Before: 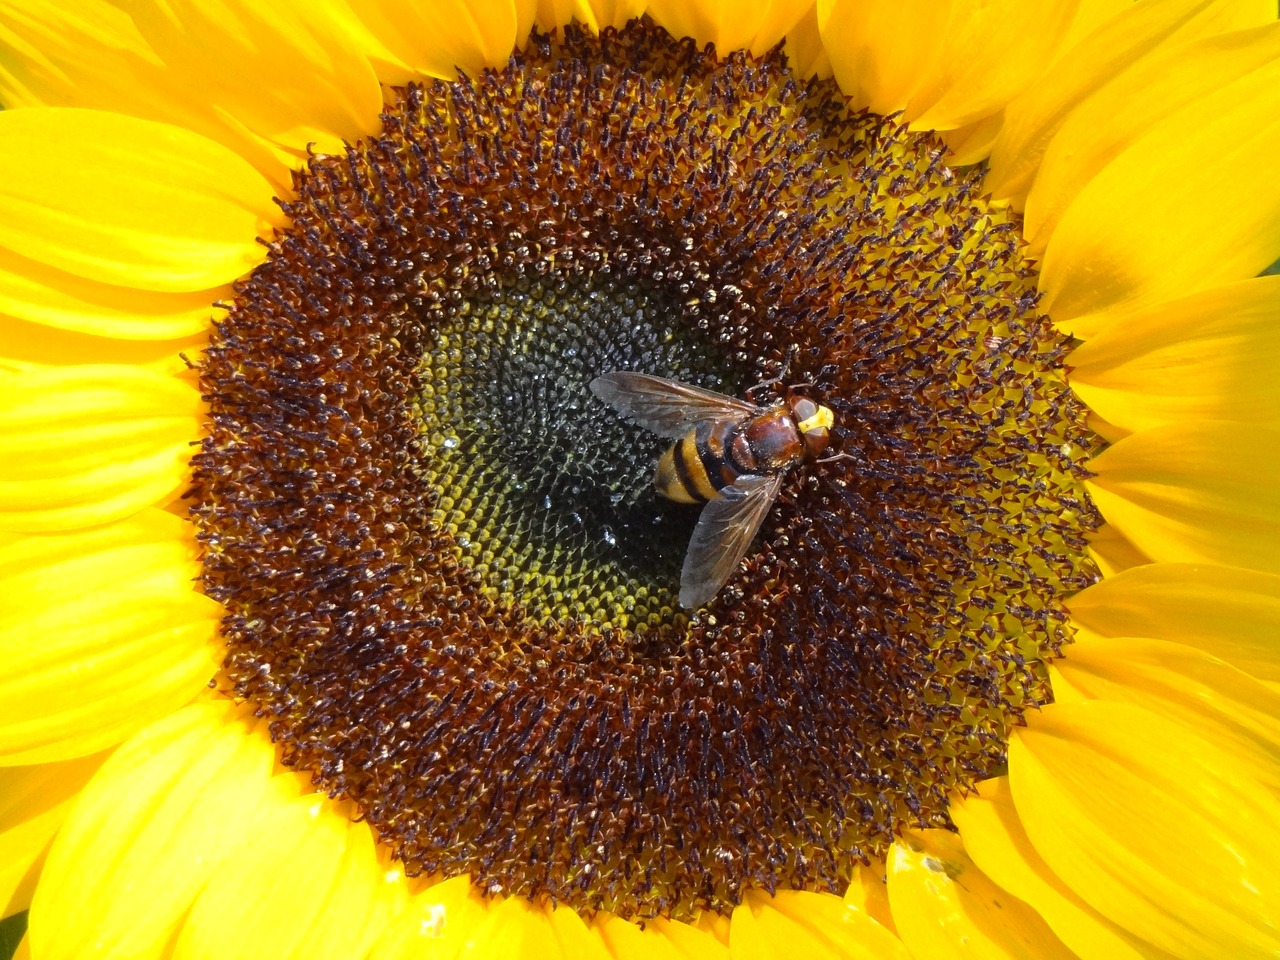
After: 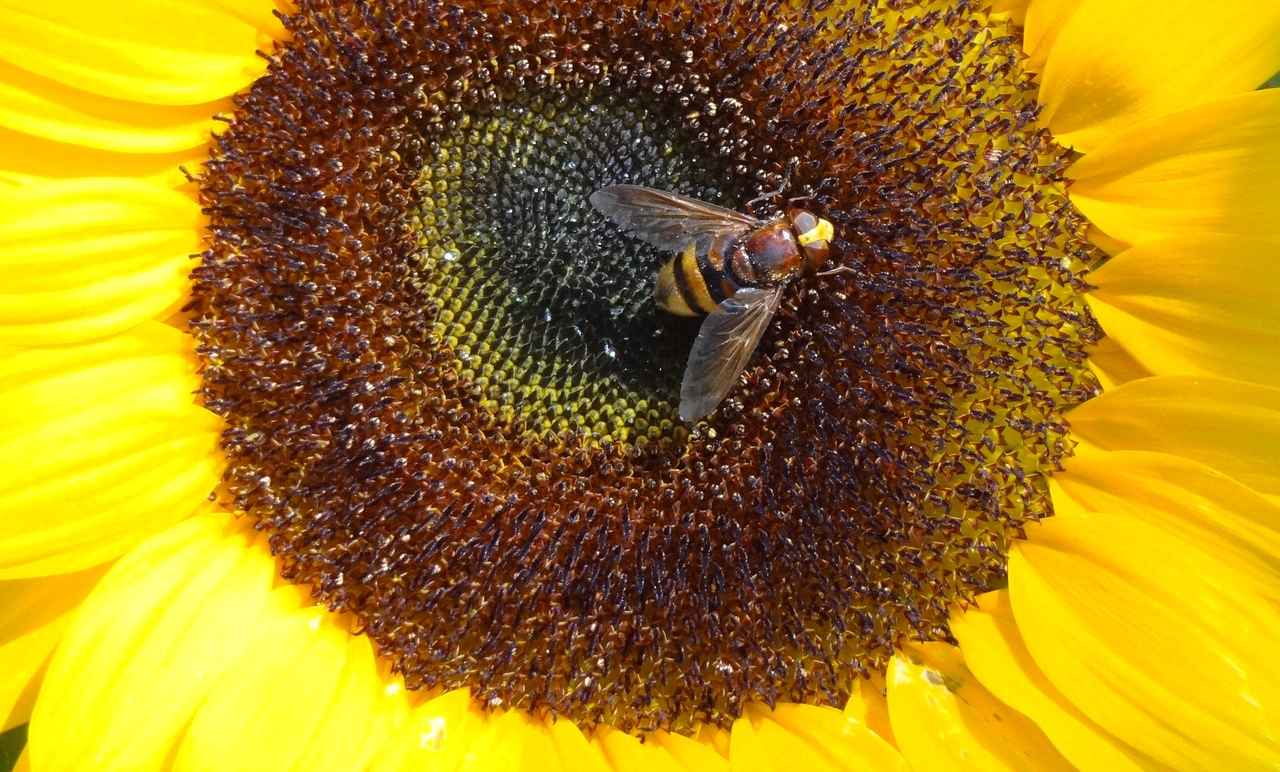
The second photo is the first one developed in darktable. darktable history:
crop and rotate: top 19.582%
